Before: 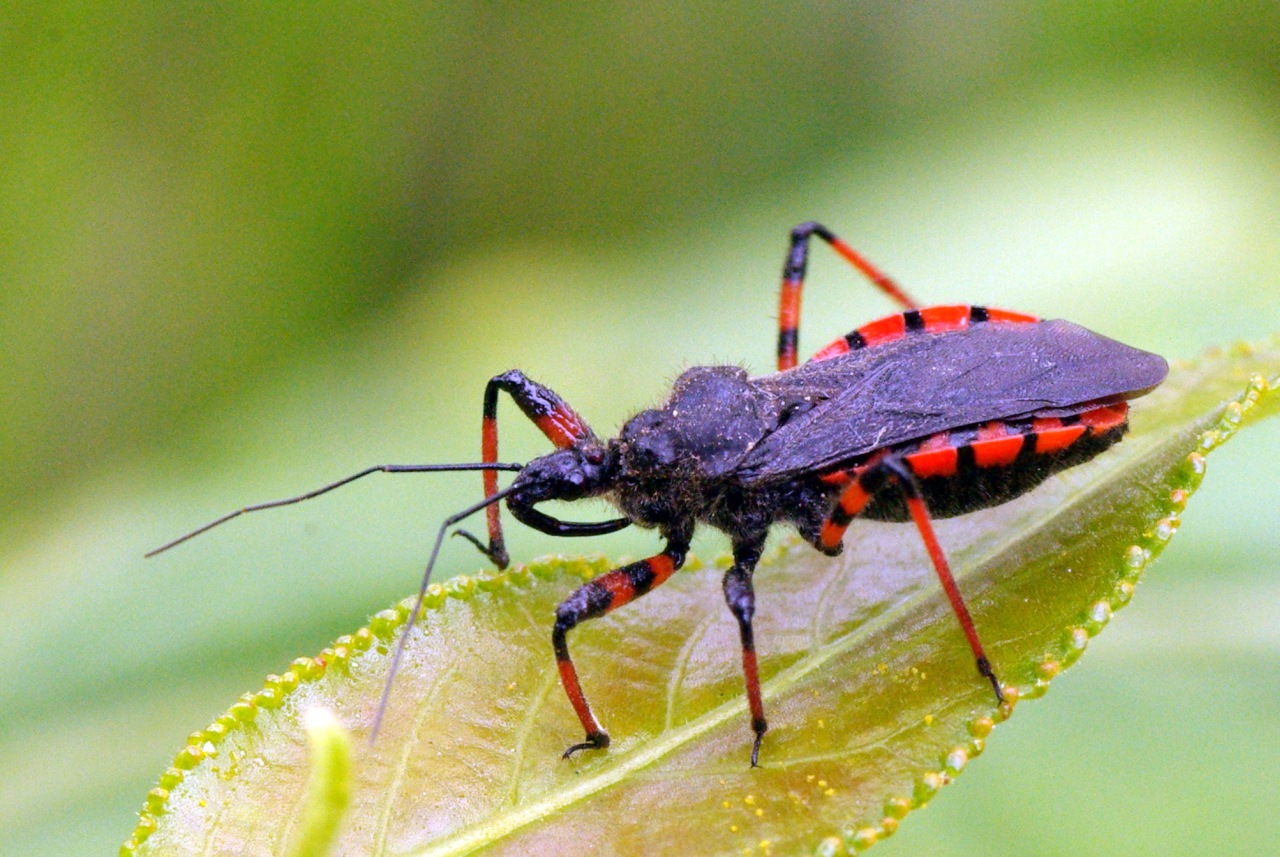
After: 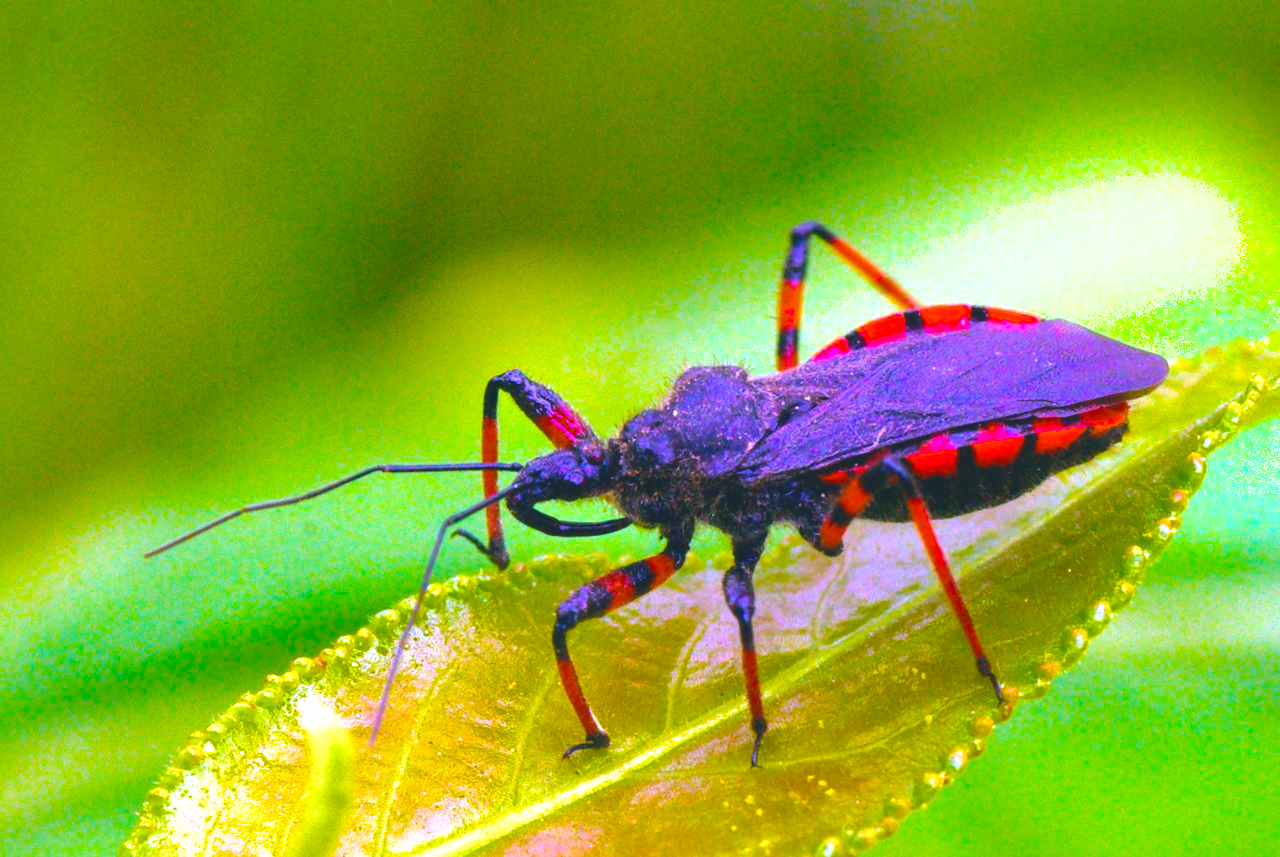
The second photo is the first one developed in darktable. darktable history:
shadows and highlights: on, module defaults
color balance rgb: power › luminance -7.641%, power › chroma 1.108%, power › hue 215.83°, global offset › luminance 1.477%, linear chroma grading › highlights 99.699%, linear chroma grading › global chroma 23.892%, perceptual saturation grading › global saturation 19.394%, perceptual brilliance grading › global brilliance 9.423%, global vibrance 24.959%
